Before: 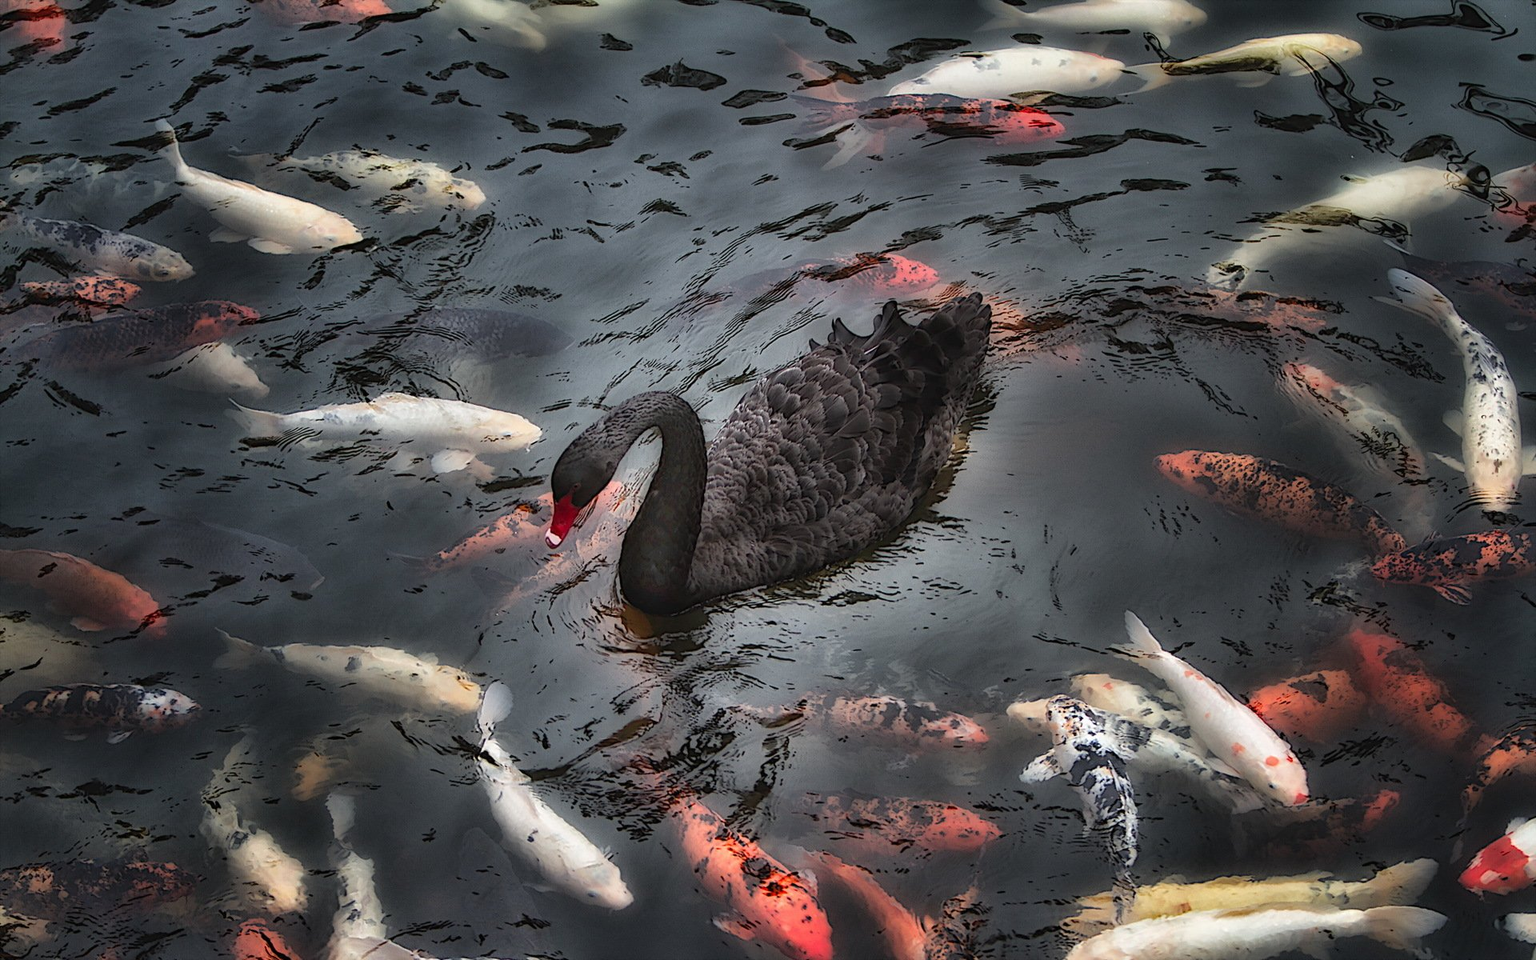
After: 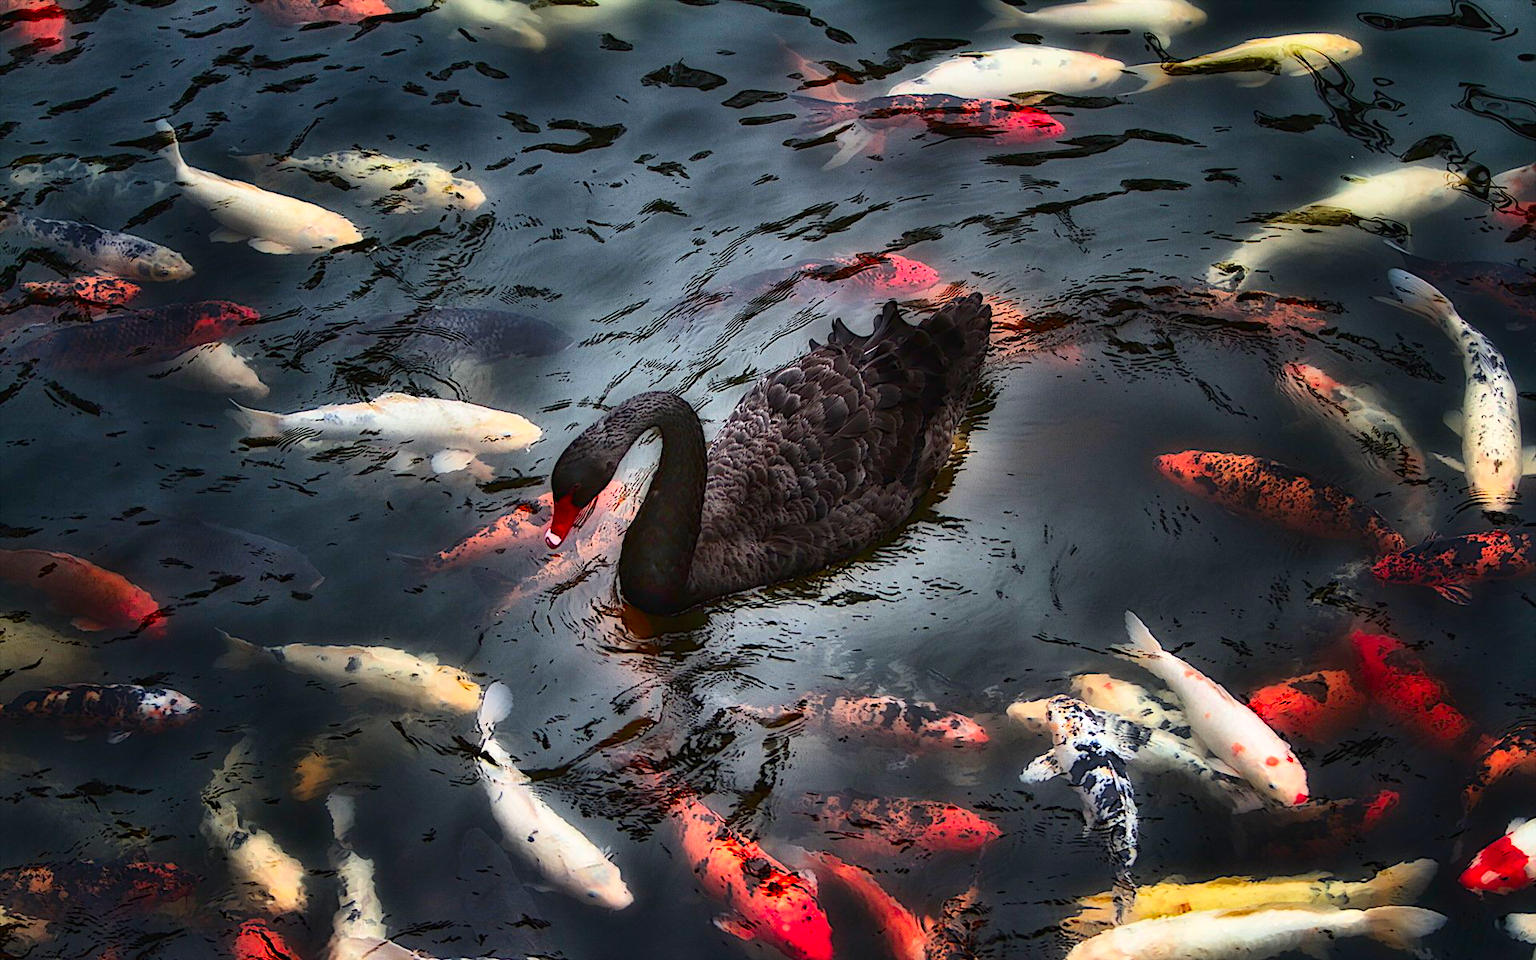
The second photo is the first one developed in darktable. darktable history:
tone equalizer: on, module defaults
contrast brightness saturation: contrast 0.26, brightness 0.02, saturation 0.87
